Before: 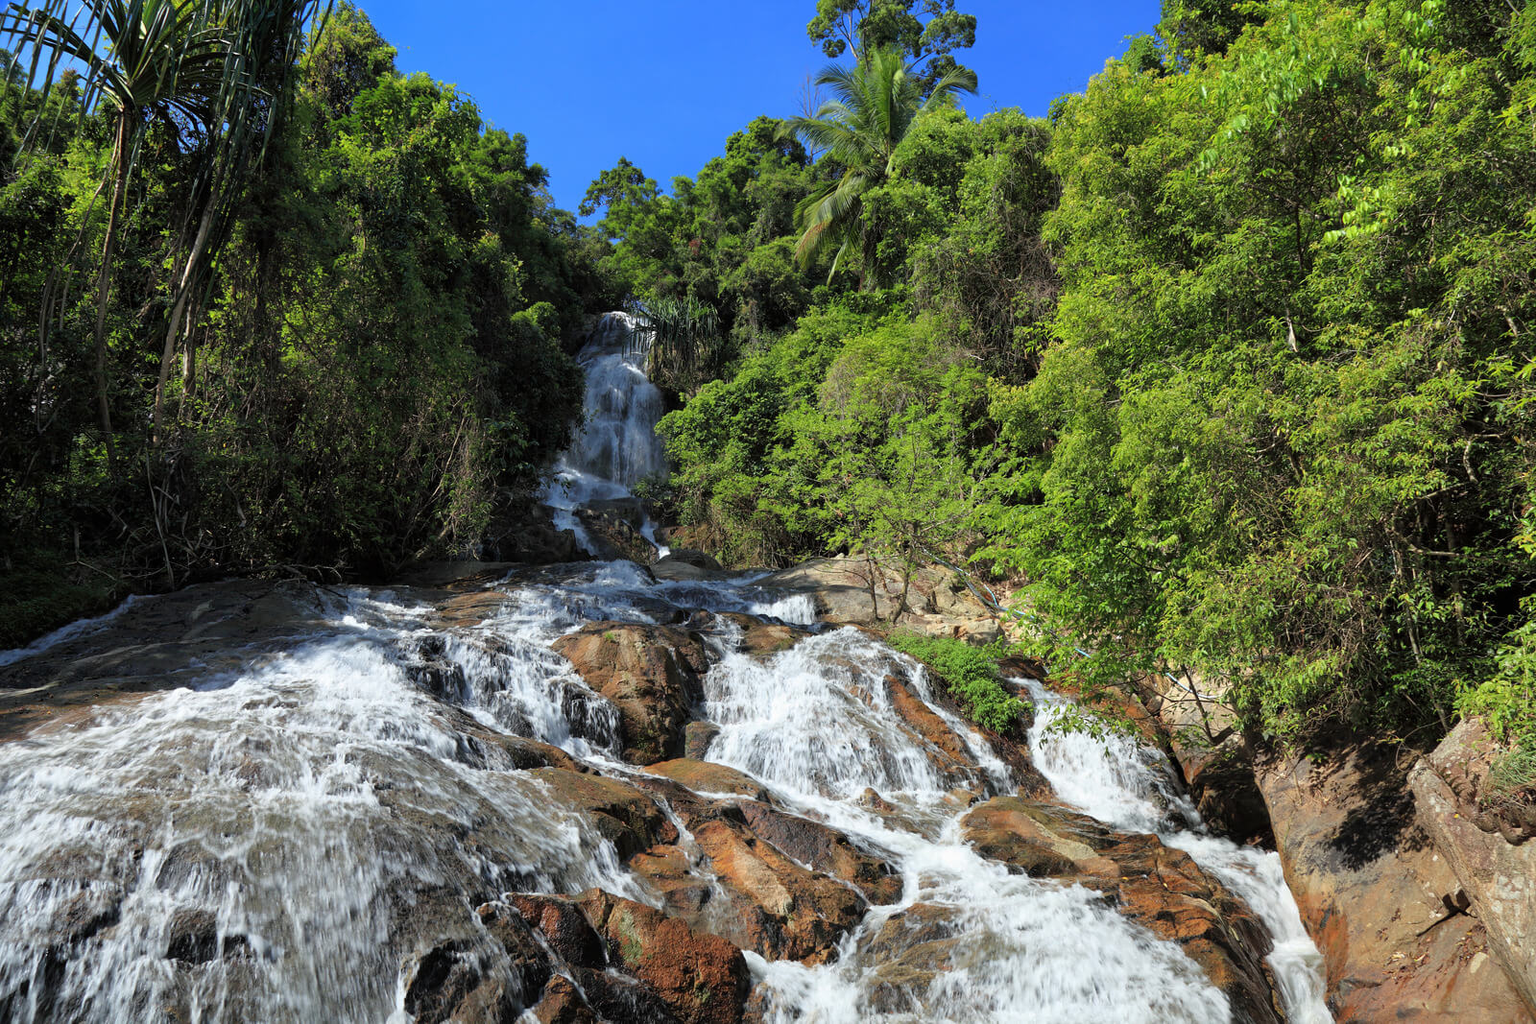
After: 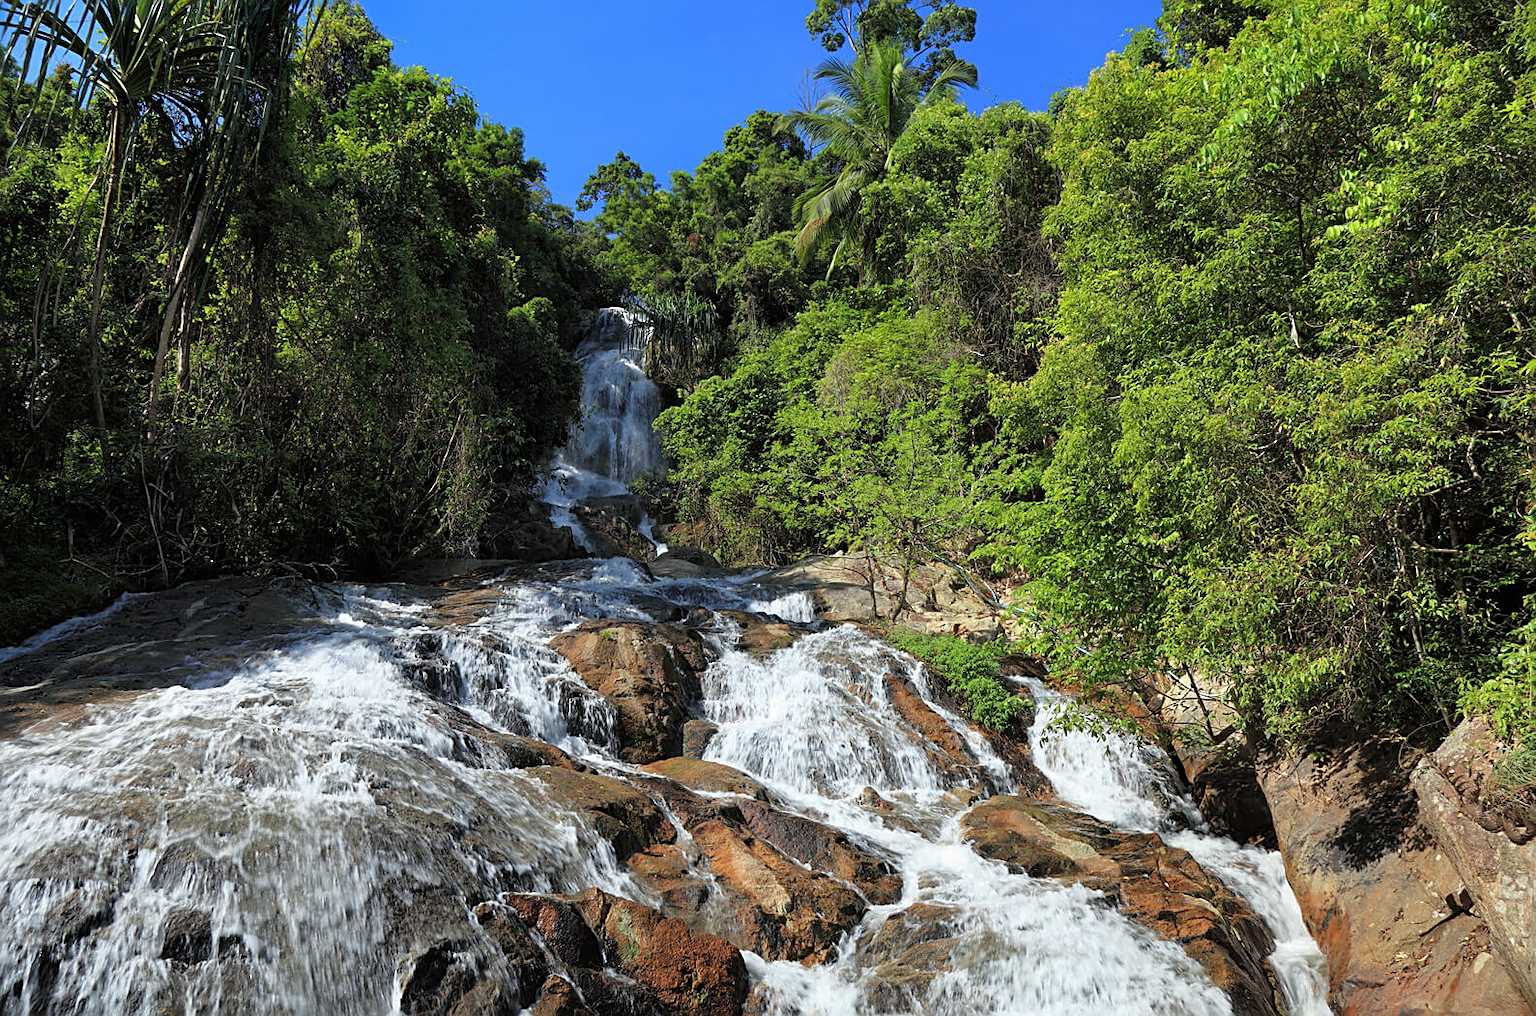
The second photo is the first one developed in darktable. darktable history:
crop: left 0.493%, top 0.746%, right 0.193%, bottom 0.584%
sharpen: on, module defaults
